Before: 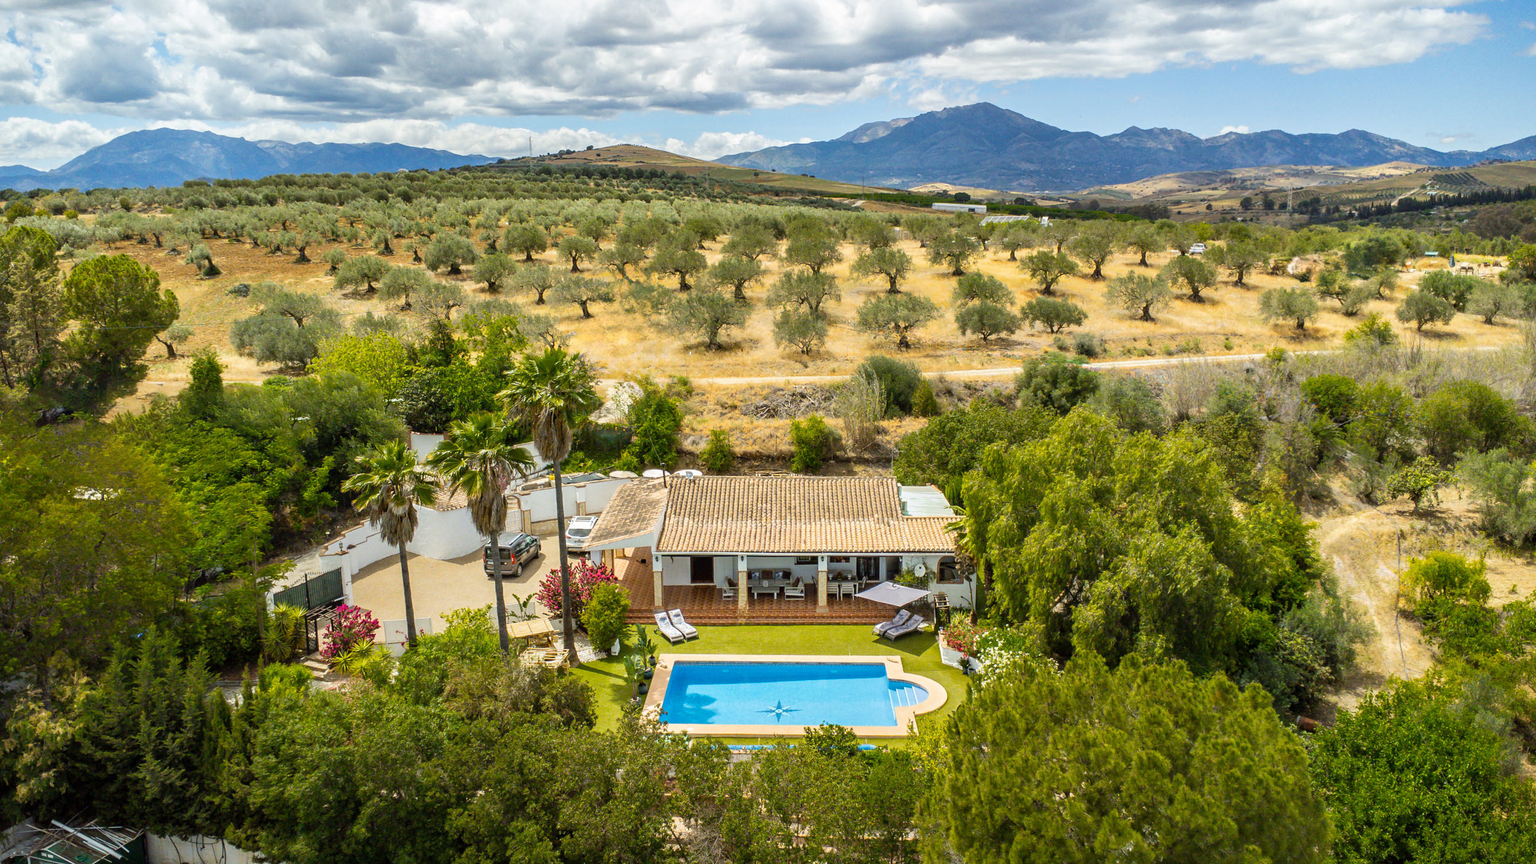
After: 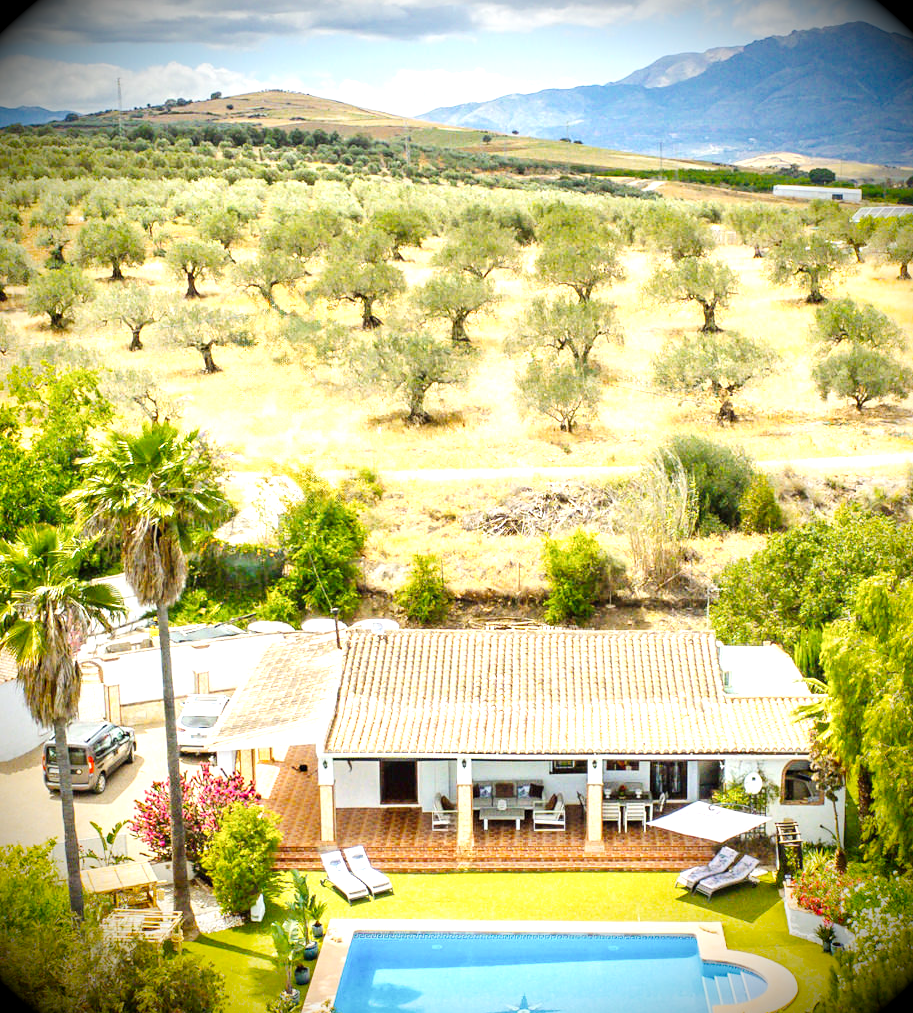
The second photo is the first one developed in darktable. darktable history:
tone equalizer: on, module defaults
vignetting: brightness -1, saturation 0.498
exposure: black level correction 0, exposure 1.276 EV, compensate highlight preservation false
tone curve: curves: ch0 [(0, 0) (0.004, 0.001) (0.133, 0.112) (0.325, 0.362) (0.832, 0.893) (1, 1)], preserve colors none
crop and rotate: left 29.82%, top 10.331%, right 33.623%, bottom 17.62%
